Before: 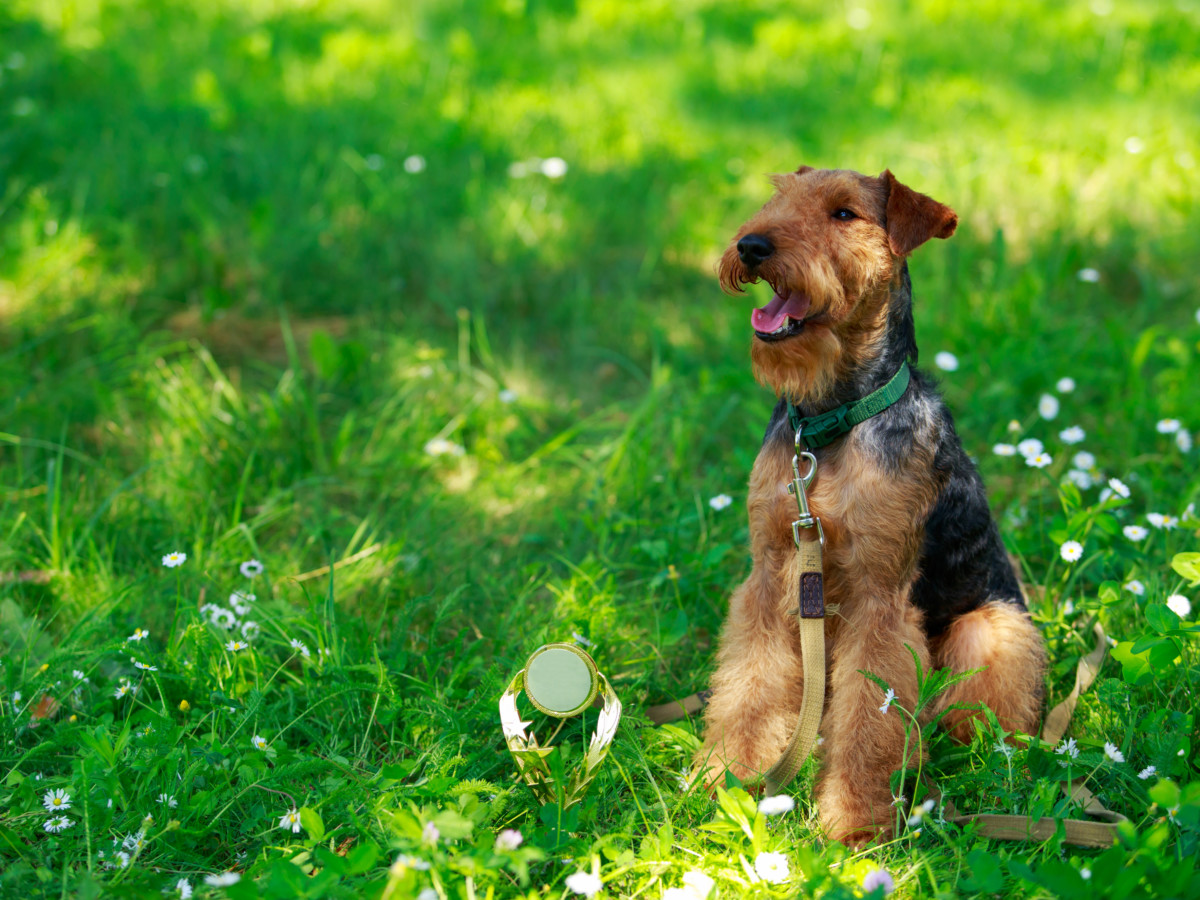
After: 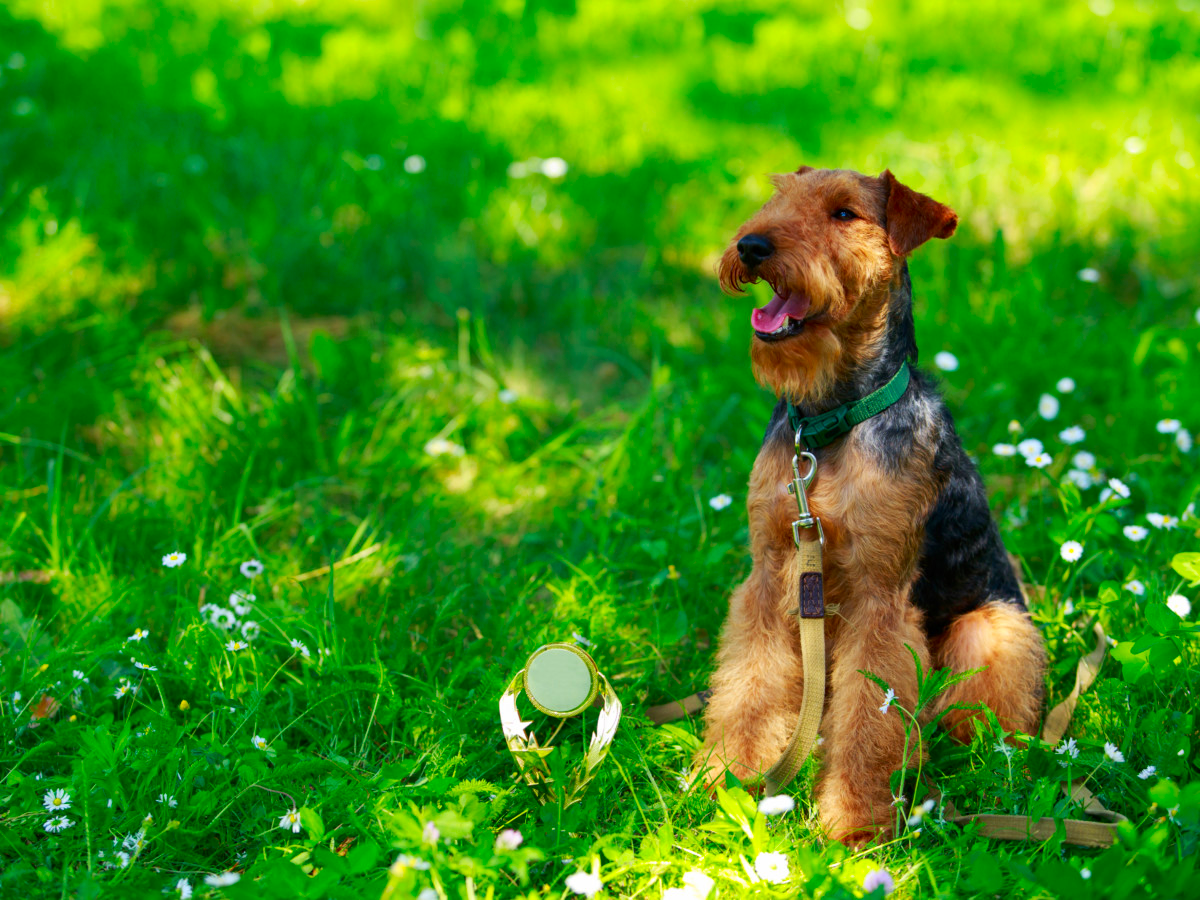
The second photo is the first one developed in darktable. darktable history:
contrast brightness saturation: contrast 0.092, saturation 0.282
